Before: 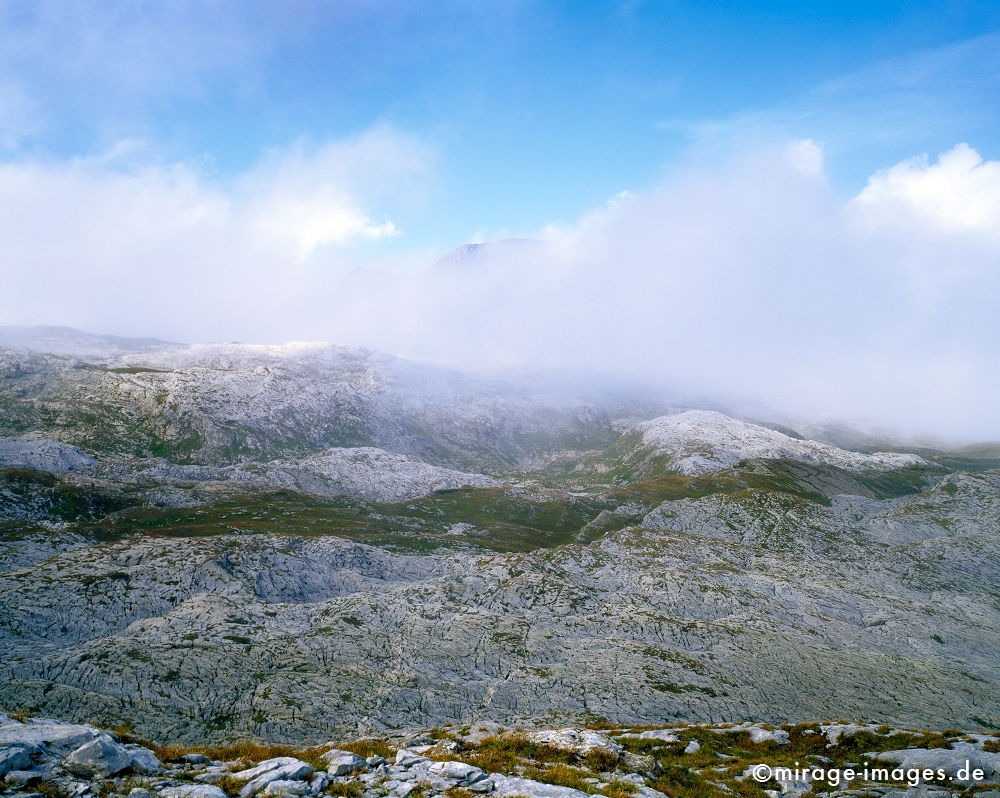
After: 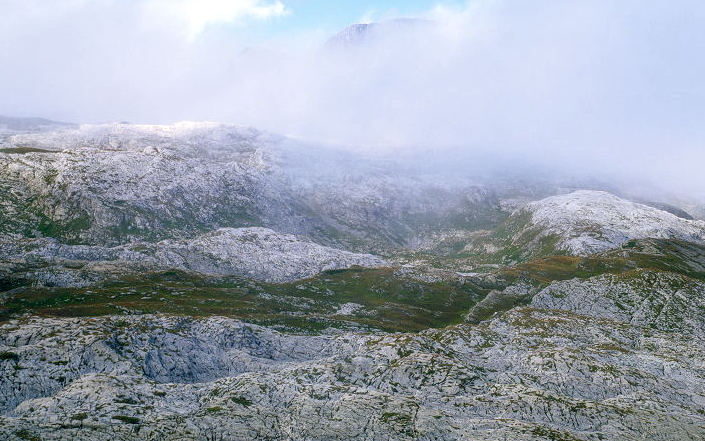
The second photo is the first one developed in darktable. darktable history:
local contrast: on, module defaults
crop: left 11.123%, top 27.61%, right 18.3%, bottom 17.034%
